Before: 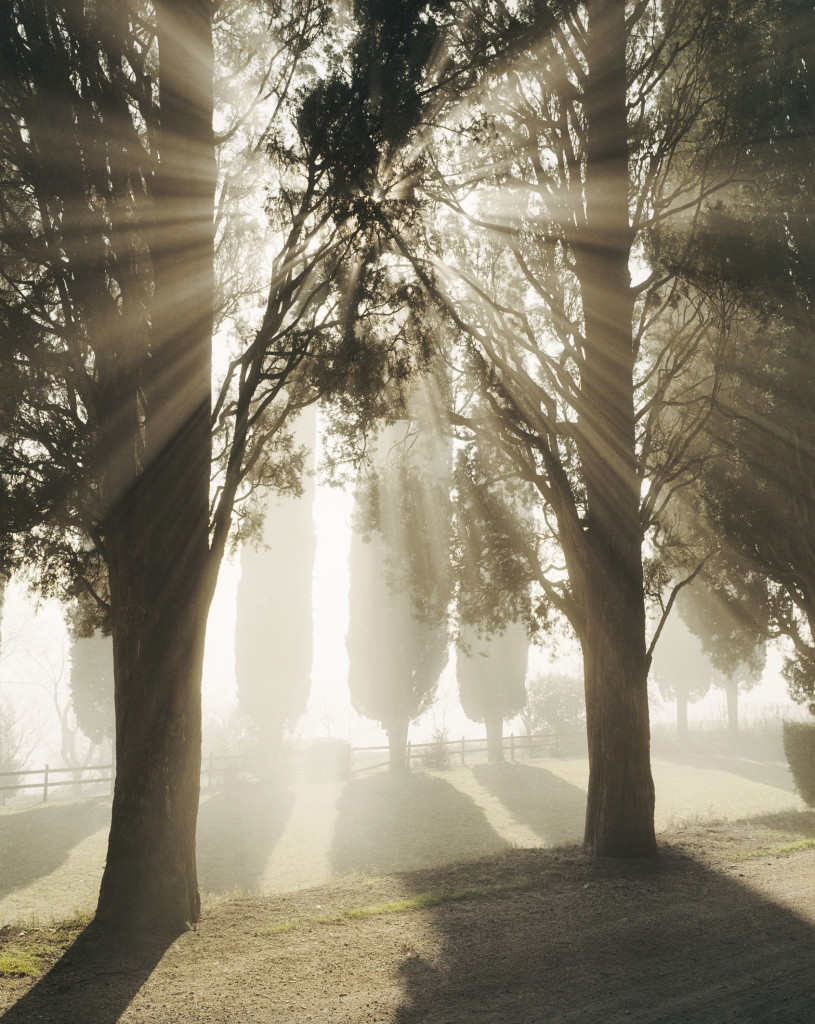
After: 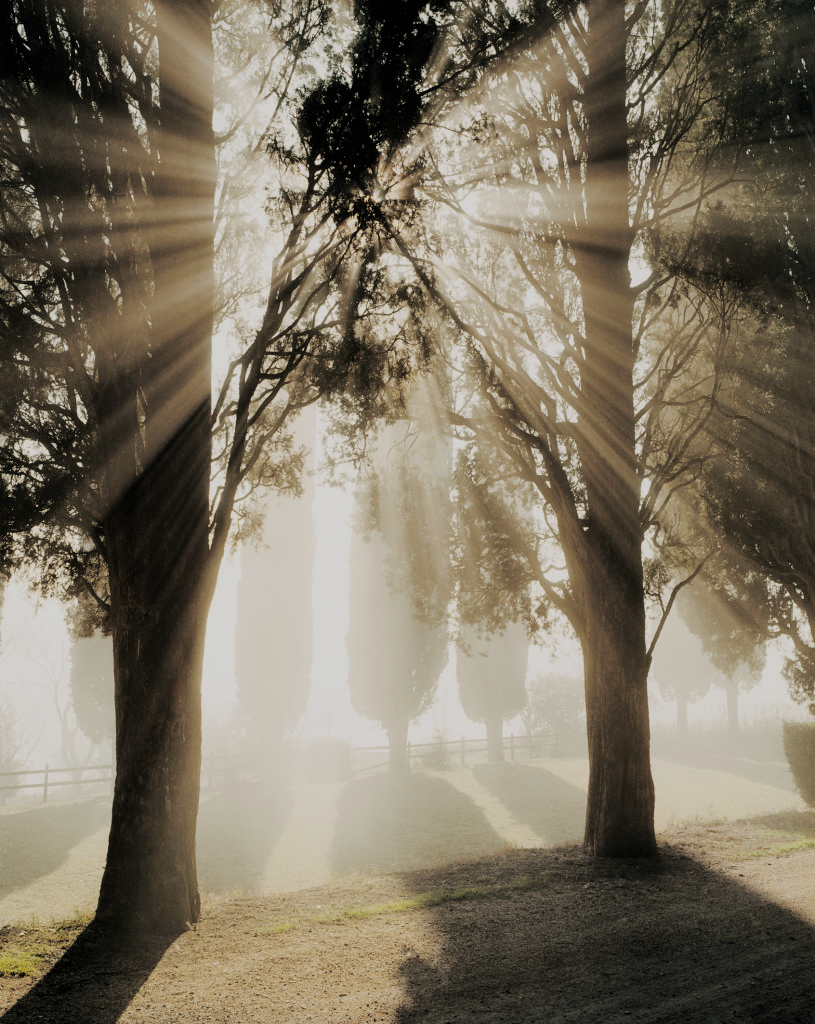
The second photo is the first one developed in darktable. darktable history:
filmic rgb: black relative exposure -4.29 EV, white relative exposure 4.56 EV, hardness 2.4, contrast 1.059
